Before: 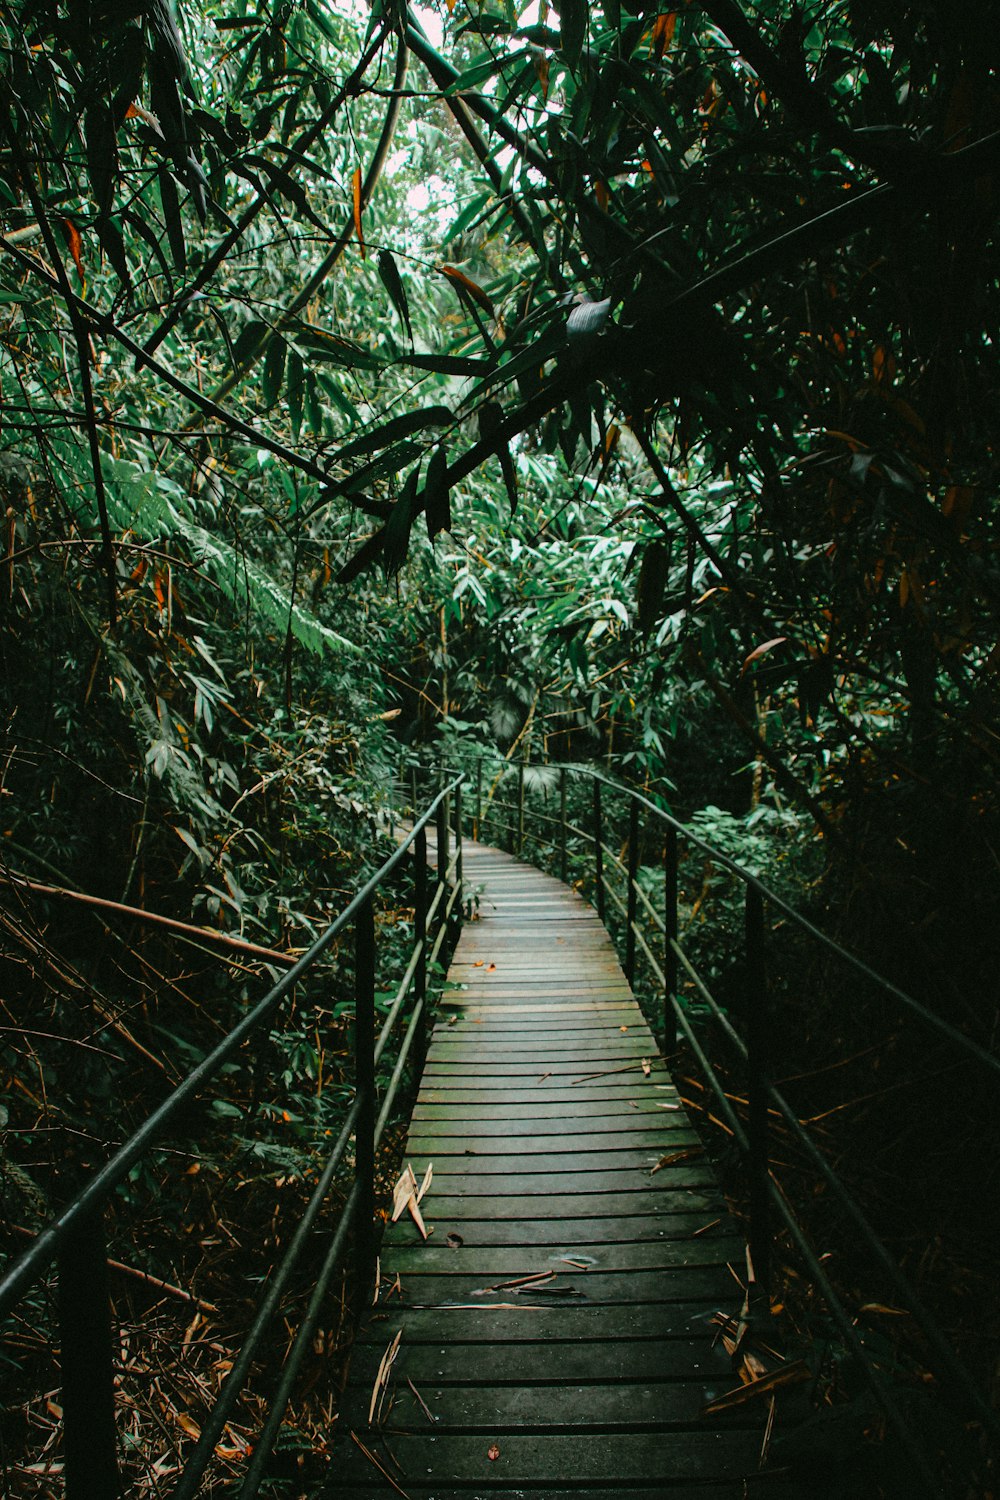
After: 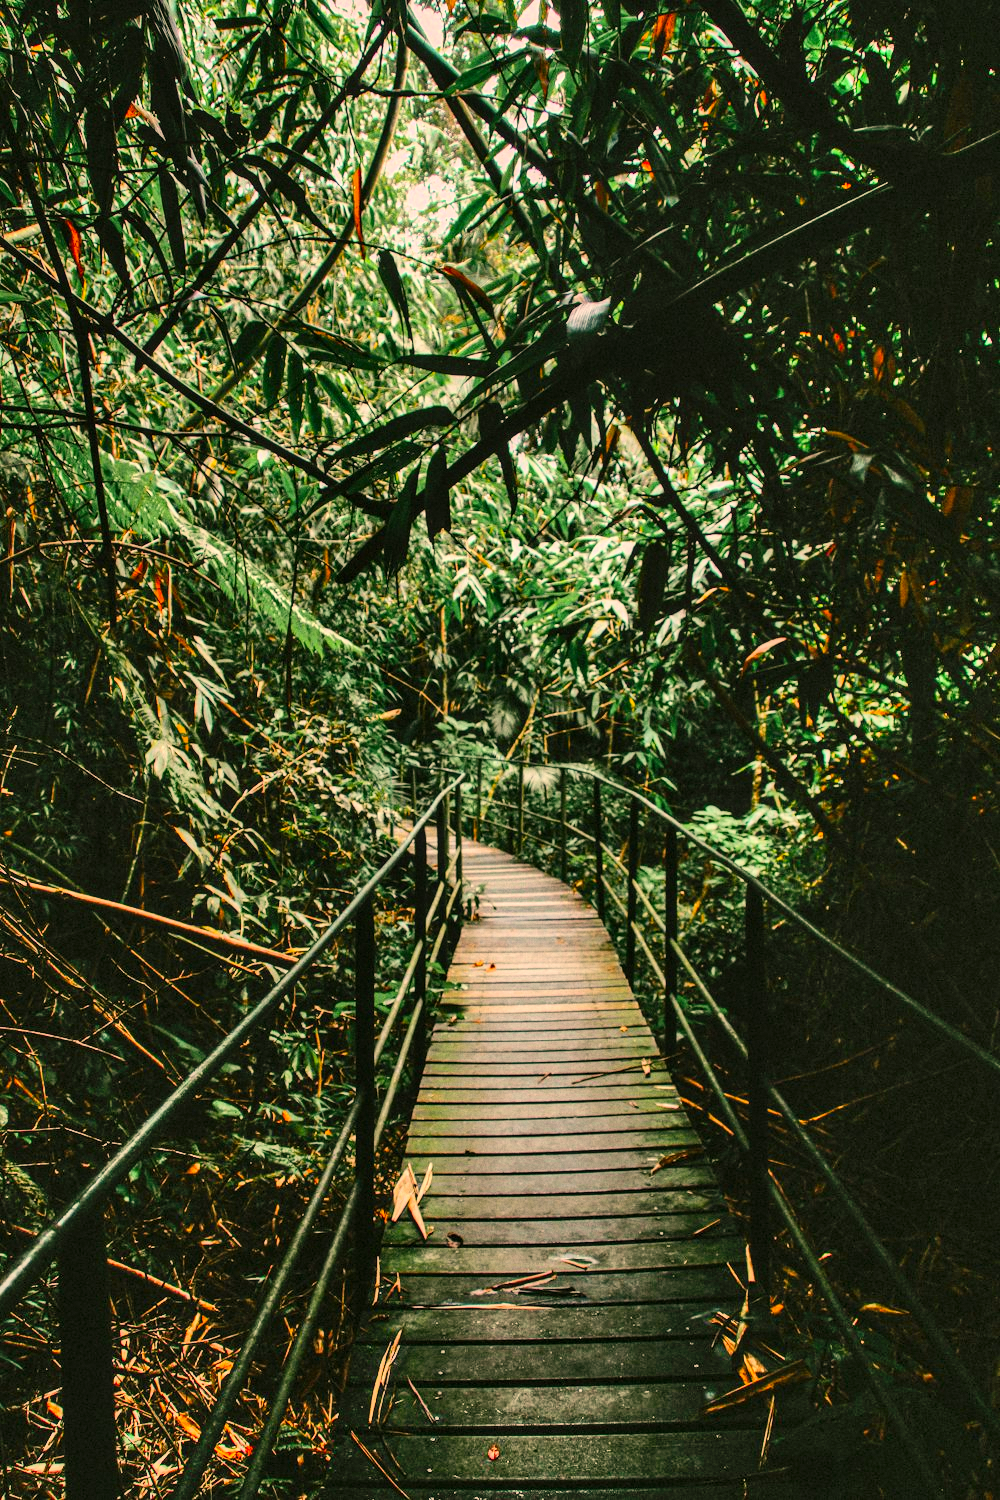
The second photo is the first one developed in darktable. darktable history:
grain: coarseness 0.09 ISO, strength 10%
color correction: highlights a* 17.88, highlights b* 18.79
tone equalizer: on, module defaults
local contrast: on, module defaults
contrast brightness saturation: contrast 0.23, brightness 0.1, saturation 0.29
shadows and highlights: shadows 60, soften with gaussian
